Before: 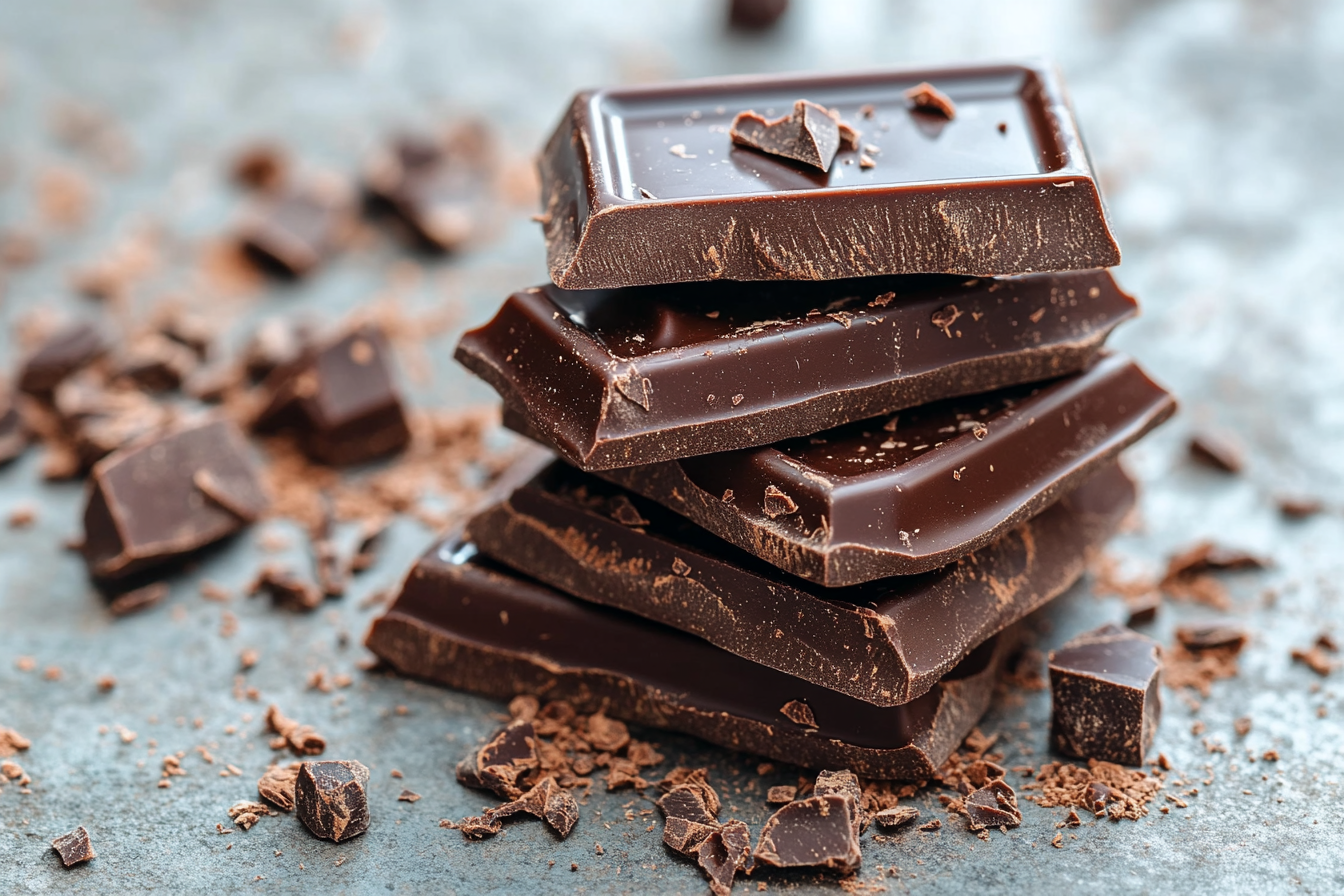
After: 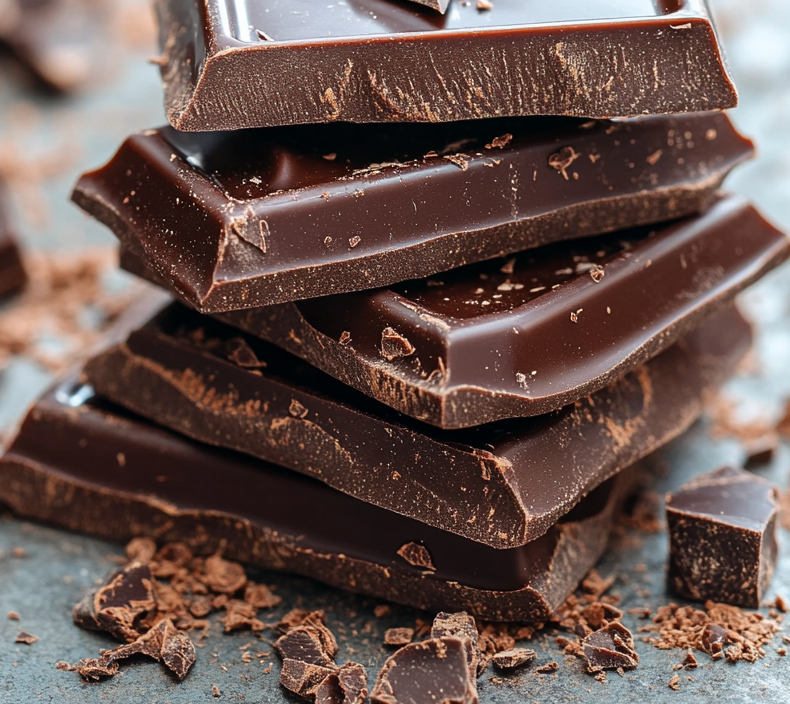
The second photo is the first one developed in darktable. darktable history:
crop and rotate: left 28.552%, top 17.649%, right 12.639%, bottom 3.763%
